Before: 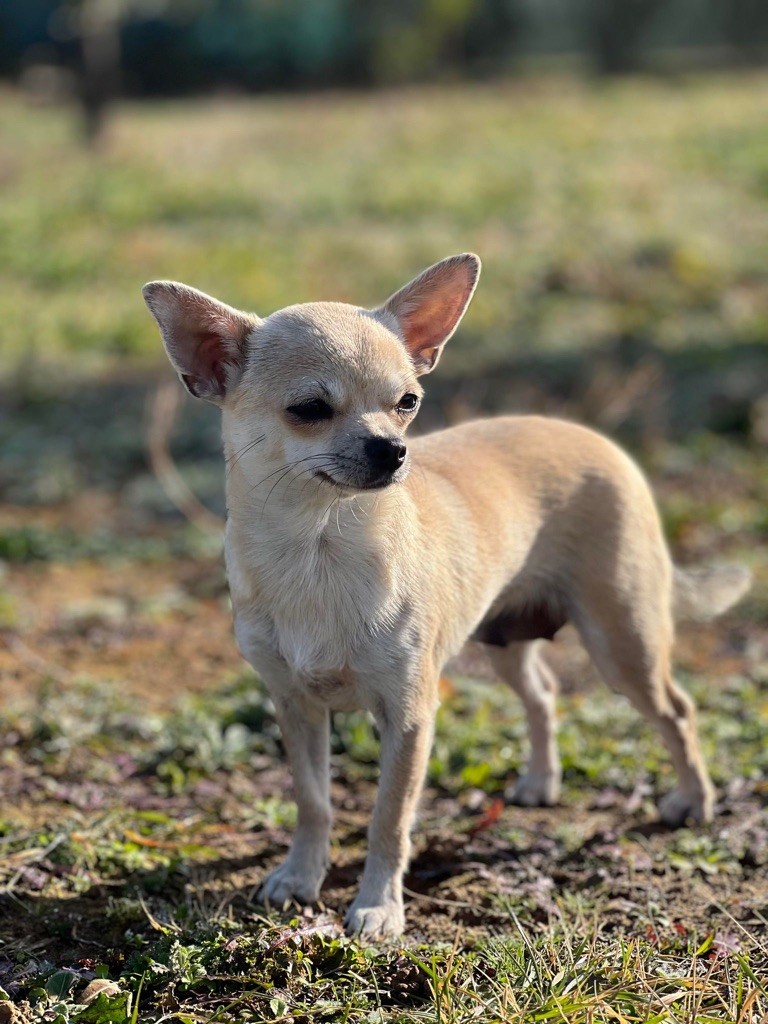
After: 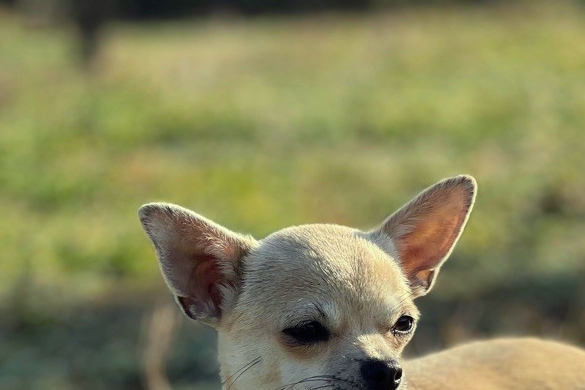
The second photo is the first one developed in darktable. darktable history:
color correction: highlights a* -5.94, highlights b* 11.19
crop: left 0.579%, top 7.627%, right 23.167%, bottom 54.275%
